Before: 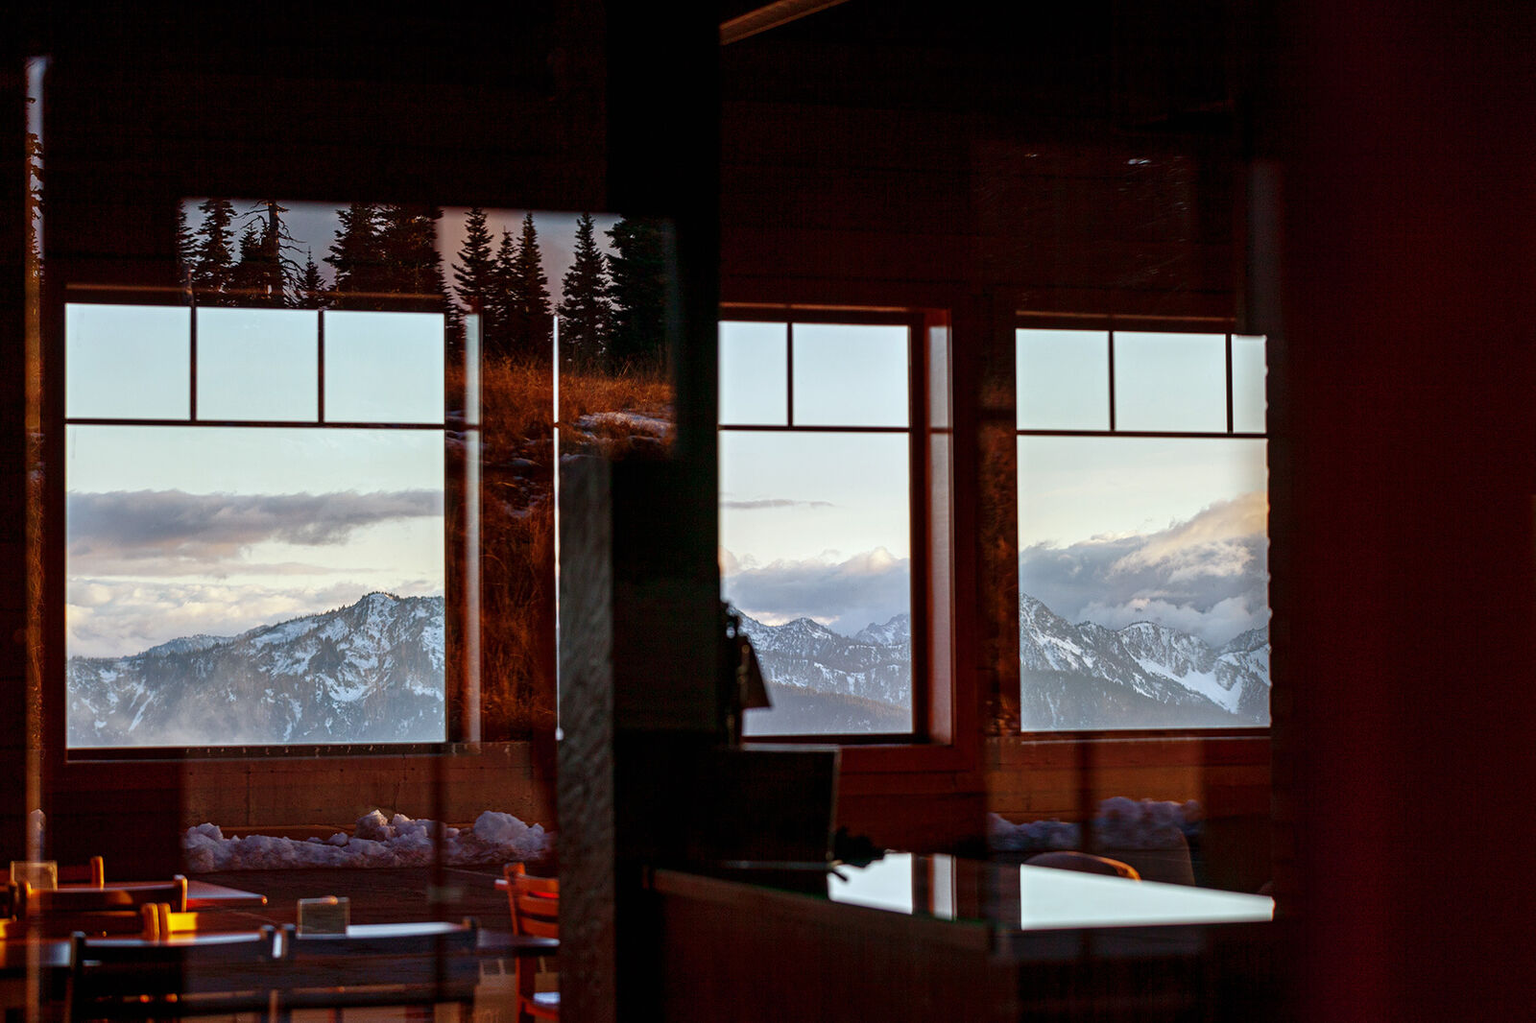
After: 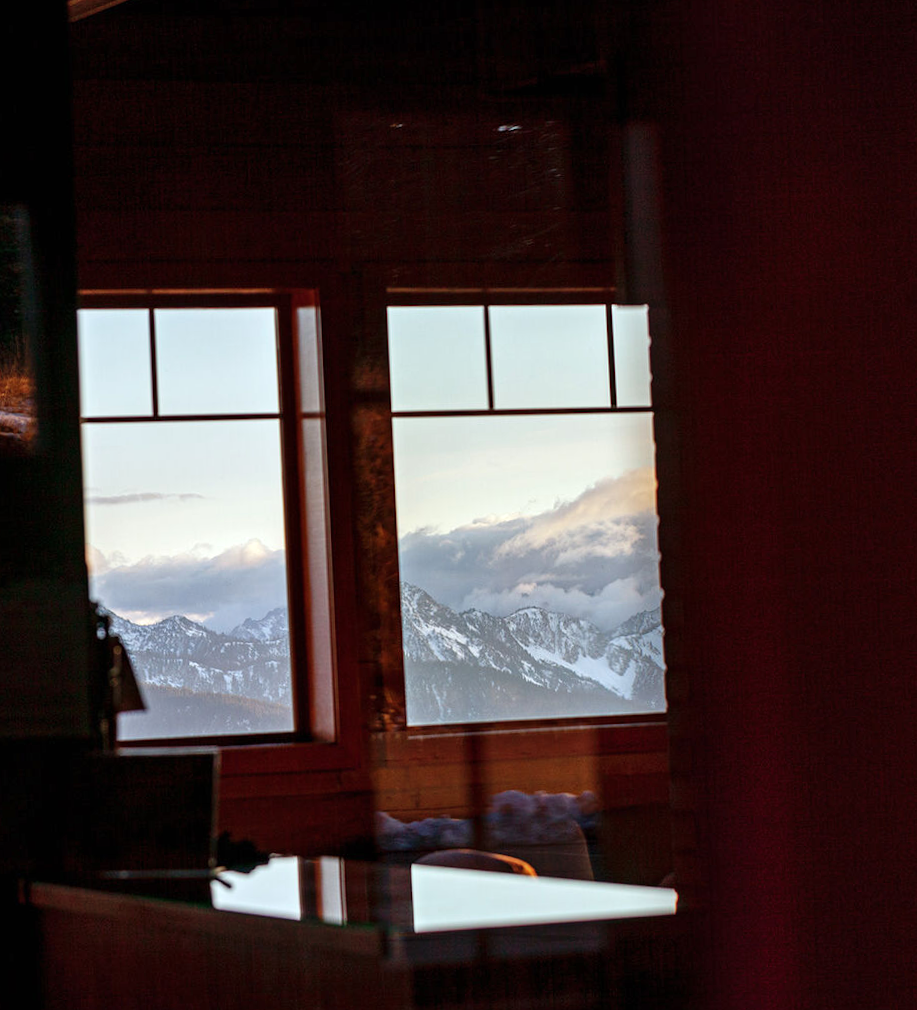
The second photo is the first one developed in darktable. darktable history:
shadows and highlights: radius 171.16, shadows 27, white point adjustment 3.13, highlights -67.95, soften with gaussian
crop: left 41.402%
rotate and perspective: rotation -2°, crop left 0.022, crop right 0.978, crop top 0.049, crop bottom 0.951
